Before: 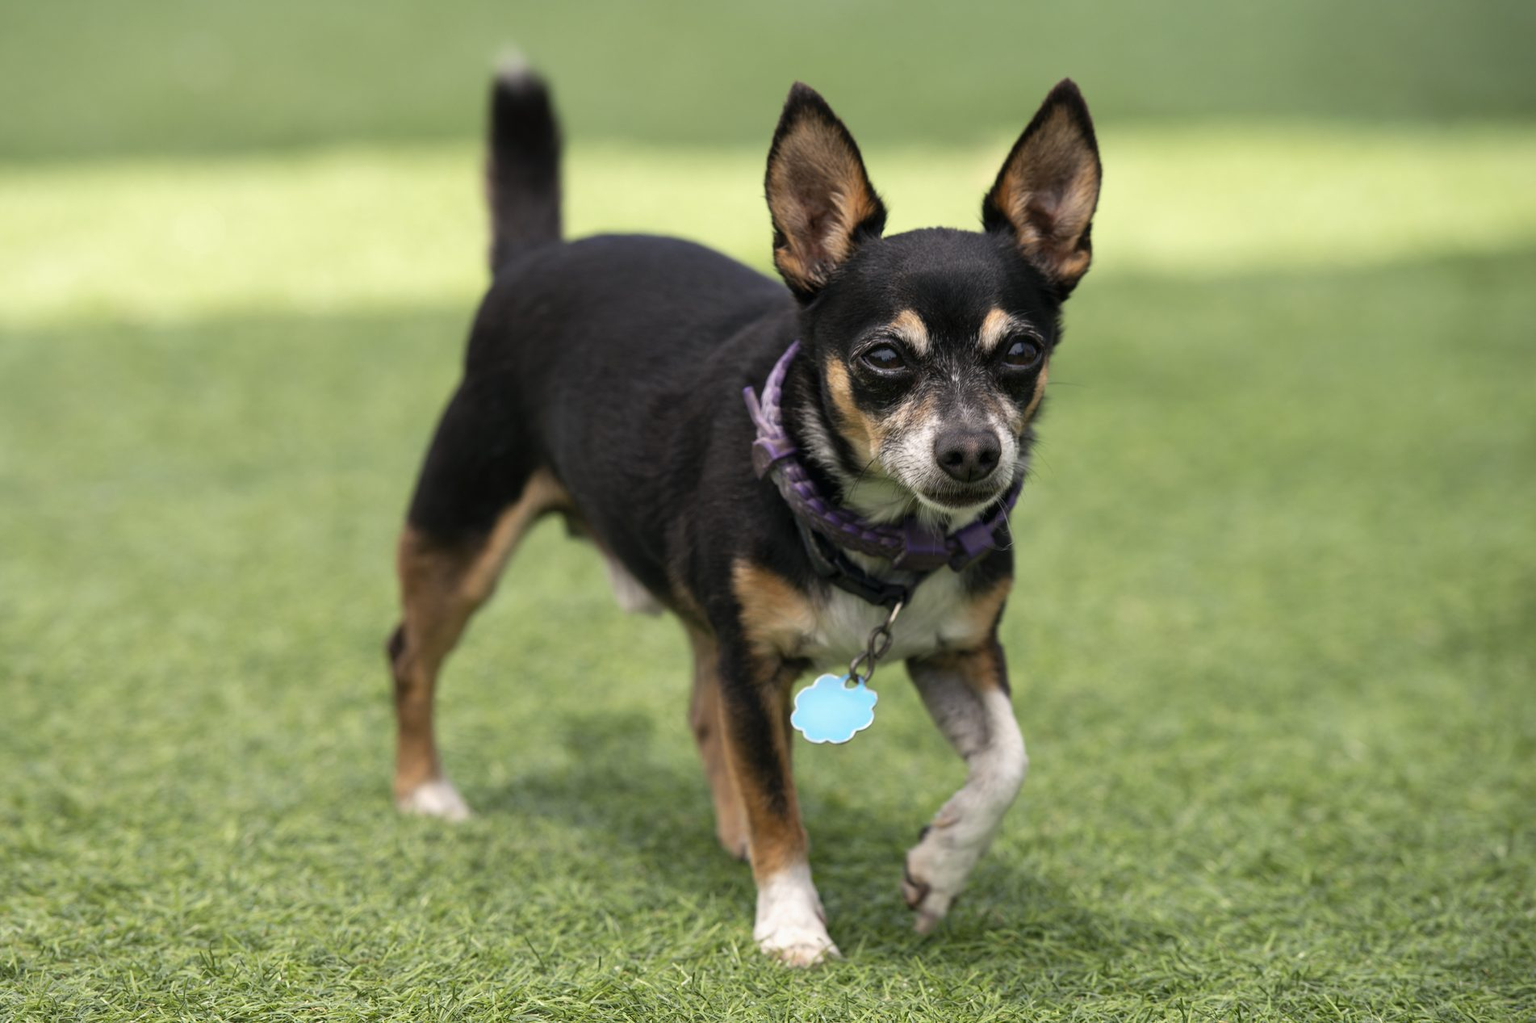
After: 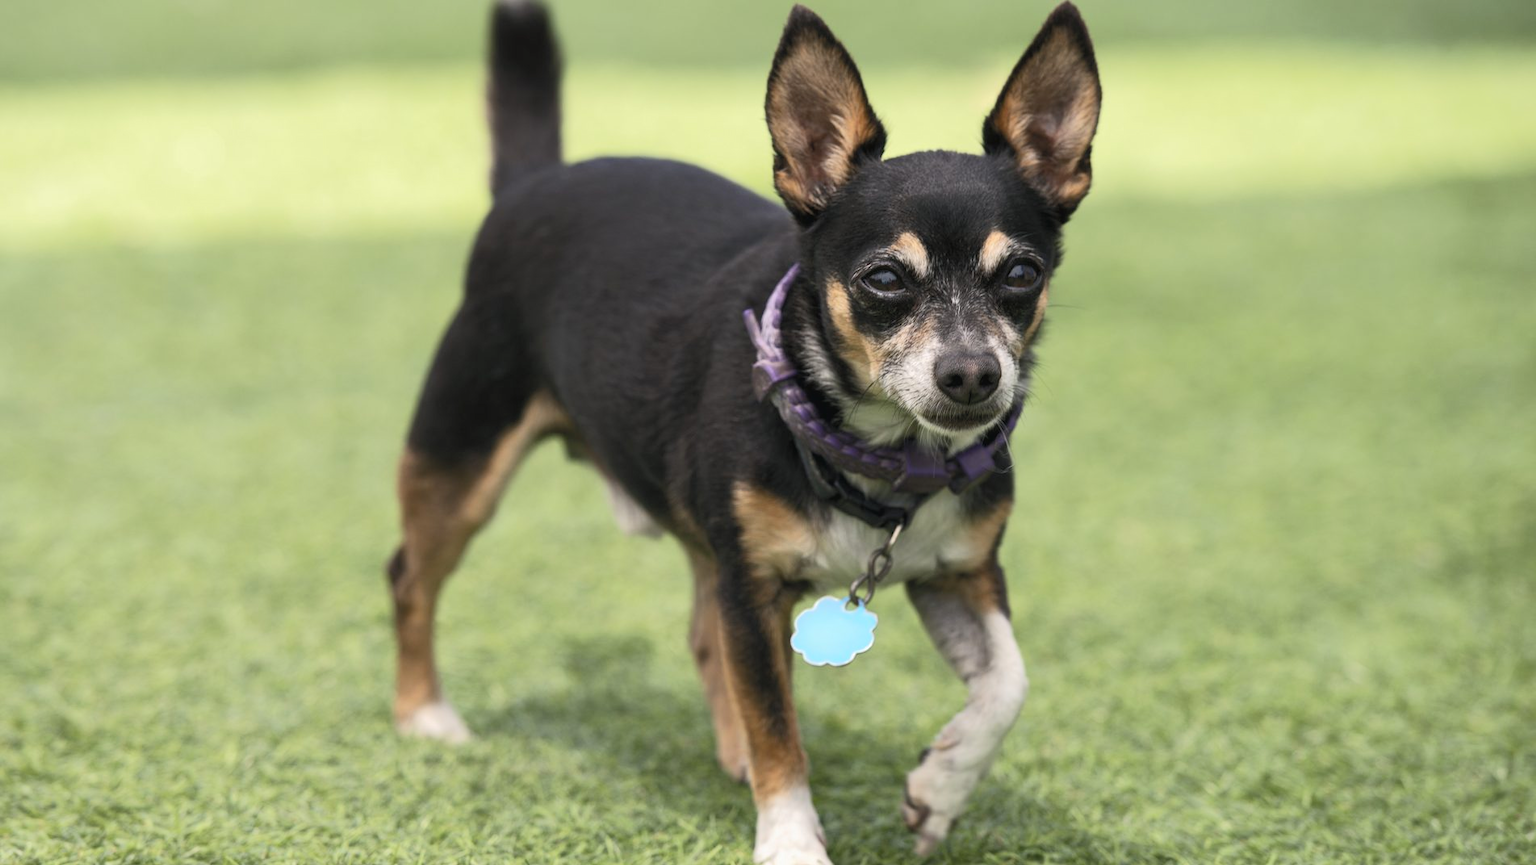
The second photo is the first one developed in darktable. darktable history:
crop: top 7.602%, bottom 7.717%
tone curve: curves: ch0 [(0, 0) (0.003, 0.026) (0.011, 0.03) (0.025, 0.047) (0.044, 0.082) (0.069, 0.119) (0.1, 0.157) (0.136, 0.19) (0.177, 0.231) (0.224, 0.27) (0.277, 0.318) (0.335, 0.383) (0.399, 0.456) (0.468, 0.532) (0.543, 0.618) (0.623, 0.71) (0.709, 0.786) (0.801, 0.851) (0.898, 0.908) (1, 1)], color space Lab, independent channels, preserve colors none
